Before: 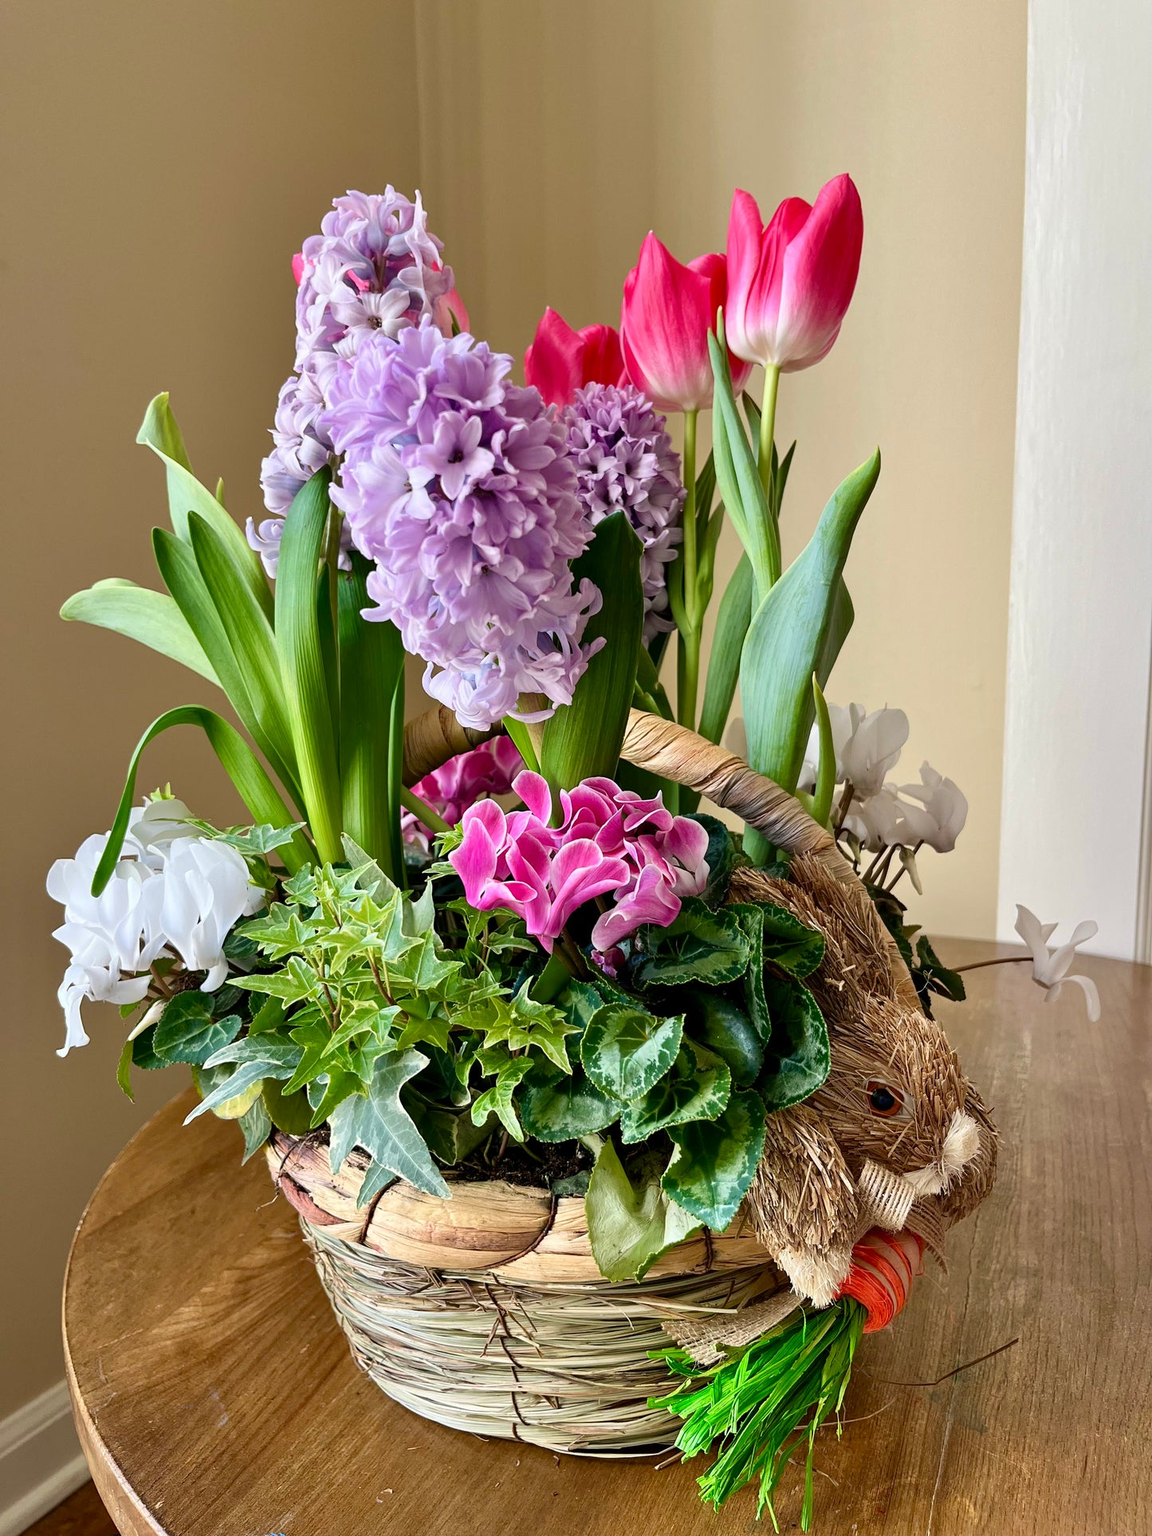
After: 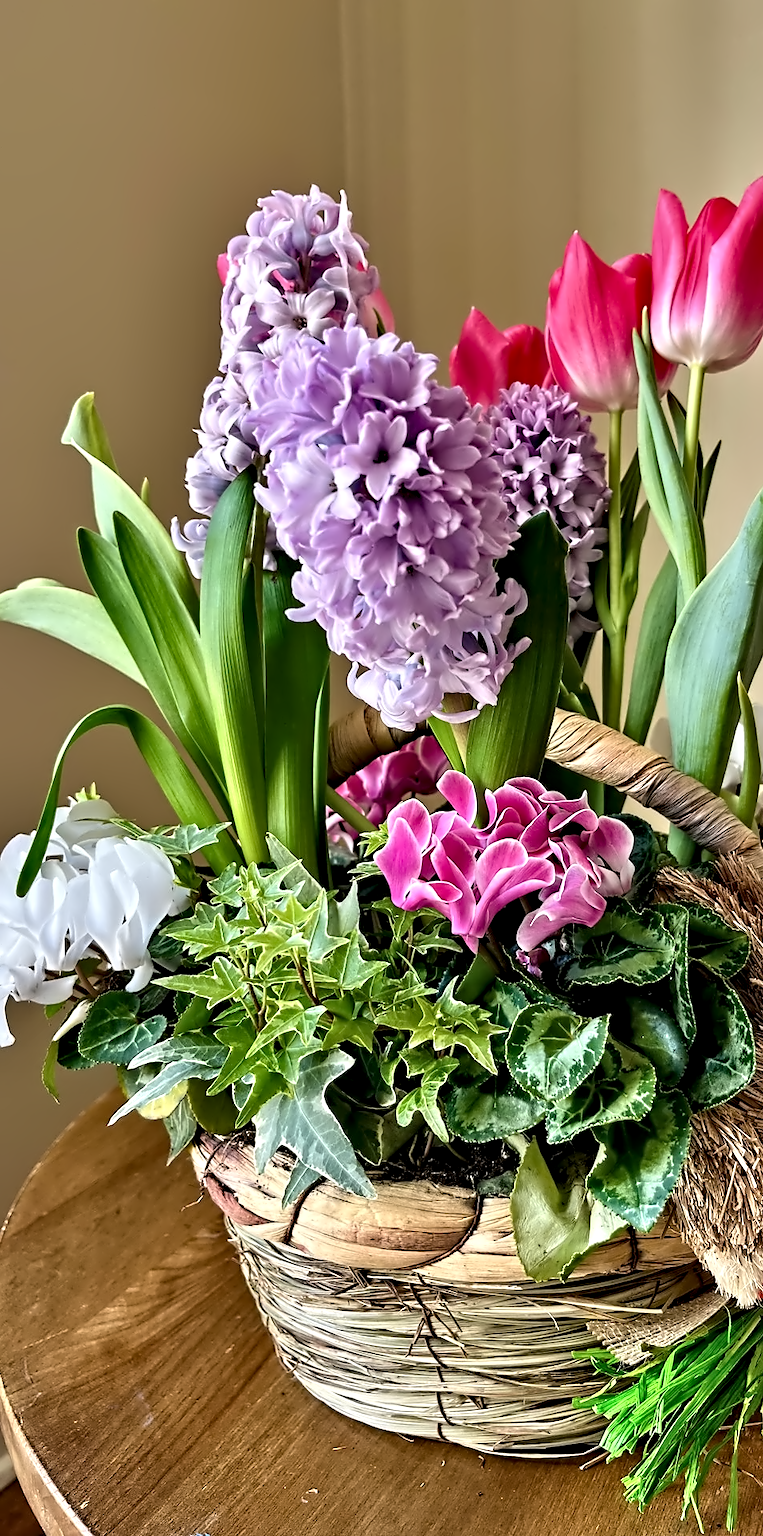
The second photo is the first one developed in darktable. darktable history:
contrast equalizer: y [[0.5, 0.542, 0.583, 0.625, 0.667, 0.708], [0.5 ×6], [0.5 ×6], [0, 0.033, 0.067, 0.1, 0.133, 0.167], [0, 0.05, 0.1, 0.15, 0.2, 0.25]]
crop and rotate: left 6.533%, right 27.107%
shadows and highlights: radius 102.81, shadows 50.78, highlights -64.82, soften with gaussian
